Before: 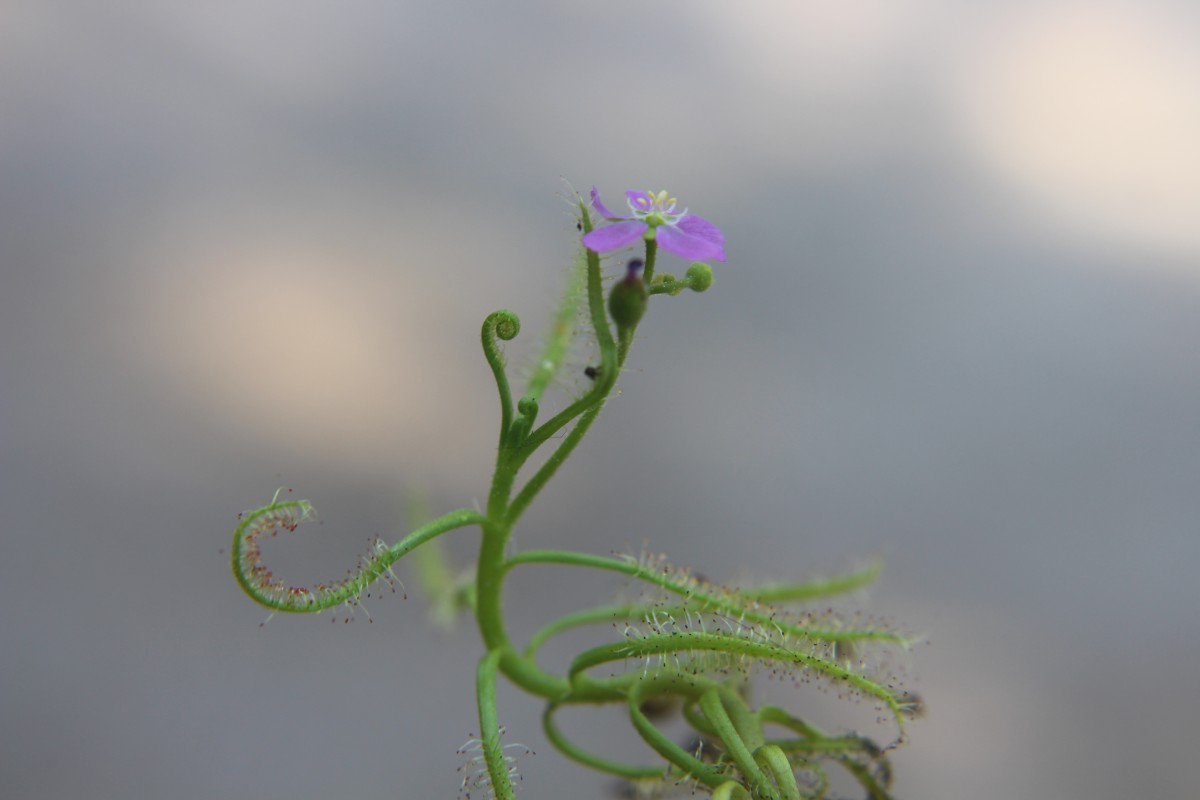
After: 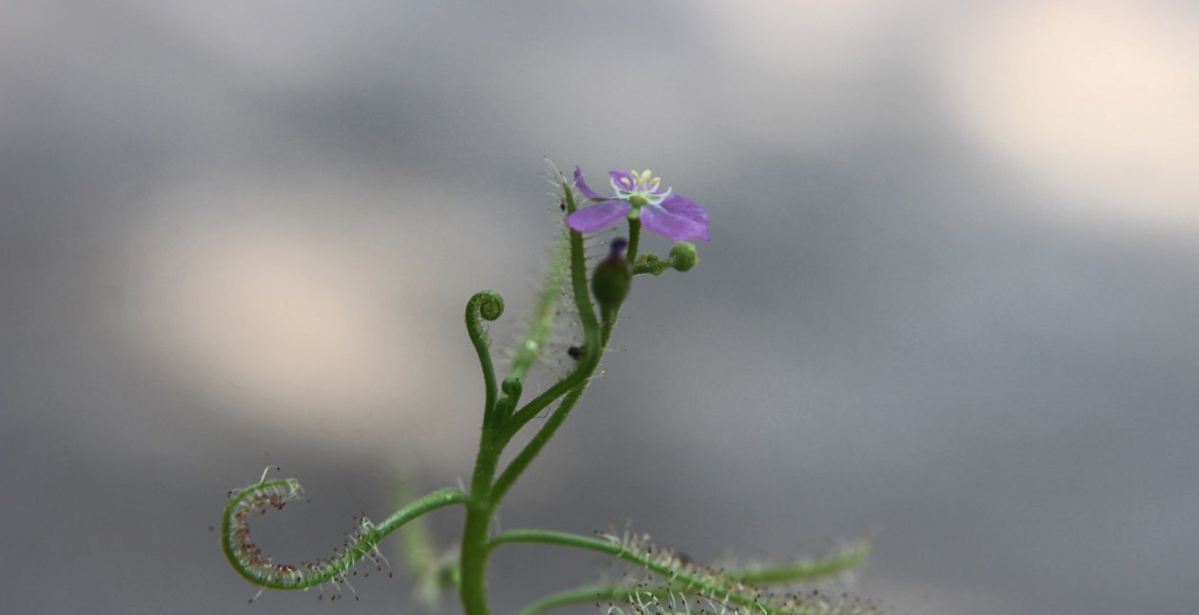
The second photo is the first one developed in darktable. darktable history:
shadows and highlights: shadows 40, highlights -60
tone equalizer: on, module defaults
rotate and perspective: lens shift (horizontal) -0.055, automatic cropping off
color balance rgb: perceptual saturation grading › highlights -31.88%, perceptual saturation grading › mid-tones 5.8%, perceptual saturation grading › shadows 18.12%, perceptual brilliance grading › highlights 3.62%, perceptual brilliance grading › mid-tones -18.12%, perceptual brilliance grading › shadows -41.3%
crop: top 3.857%, bottom 21.132%
local contrast: highlights 100%, shadows 100%, detail 120%, midtone range 0.2
contrast brightness saturation: contrast 0.2, brightness 0.15, saturation 0.14
